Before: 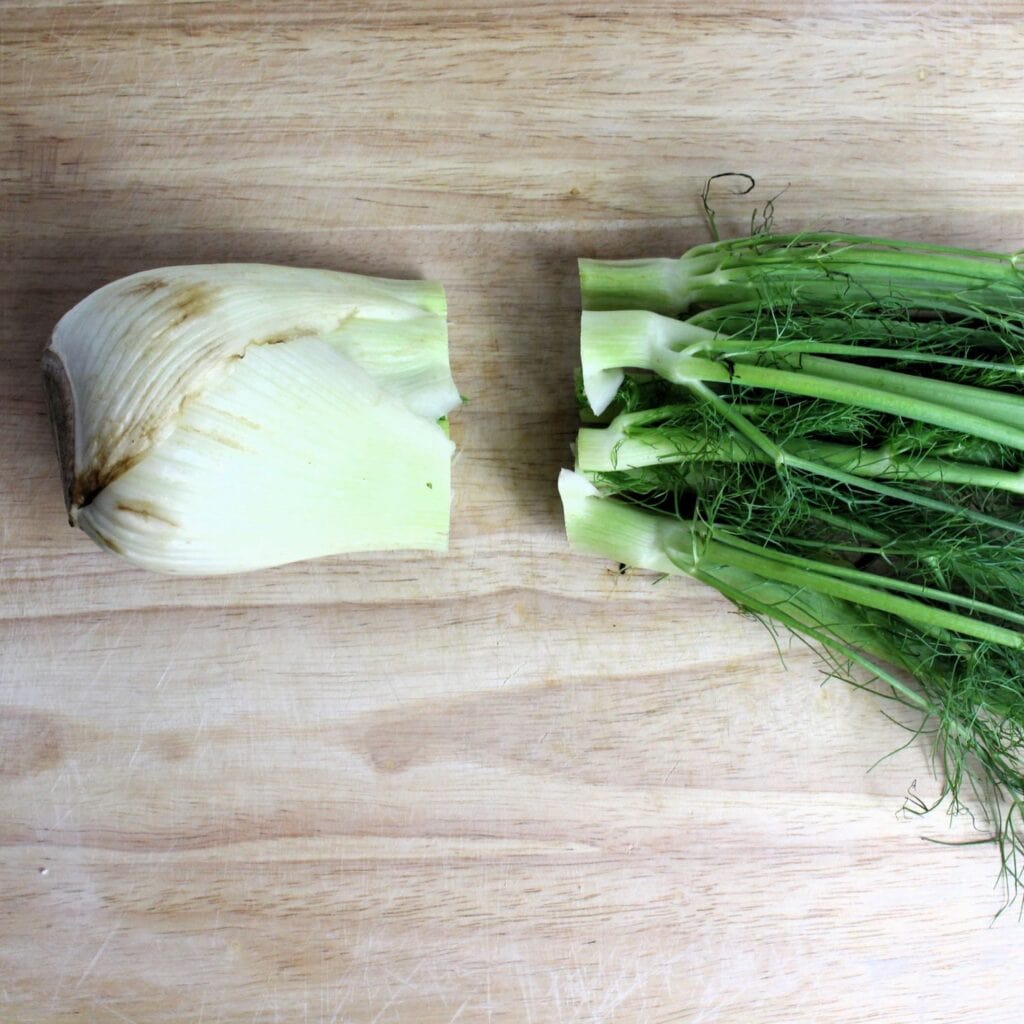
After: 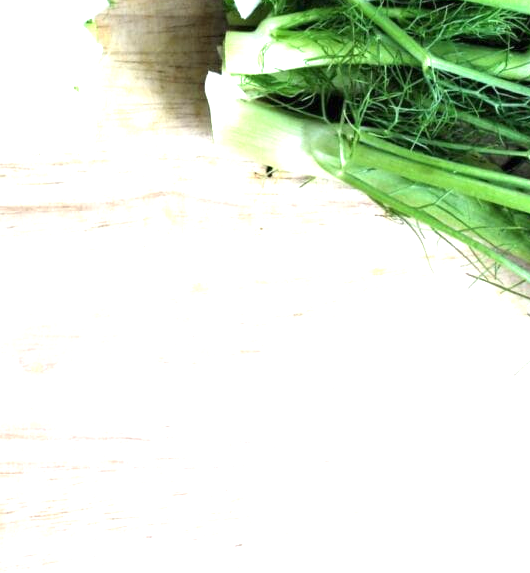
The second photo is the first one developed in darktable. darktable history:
crop: left 34.479%, top 38.822%, right 13.718%, bottom 5.172%
exposure: black level correction 0, exposure 1.3 EV, compensate highlight preservation false
